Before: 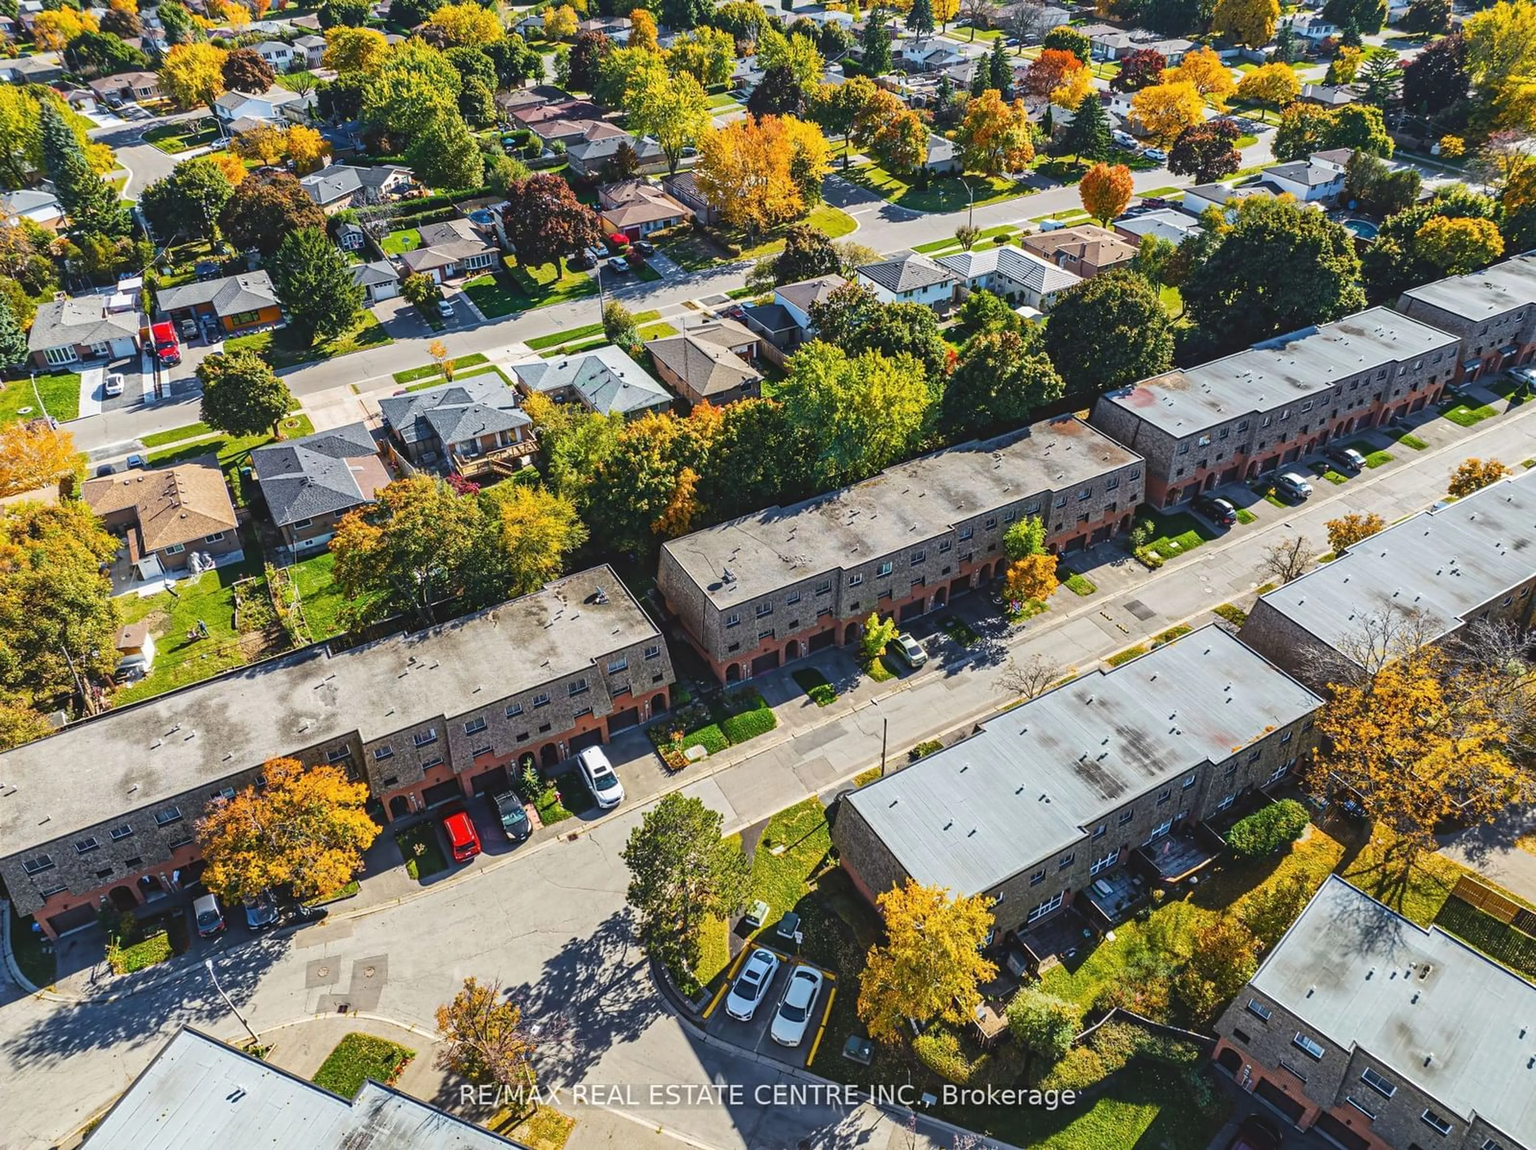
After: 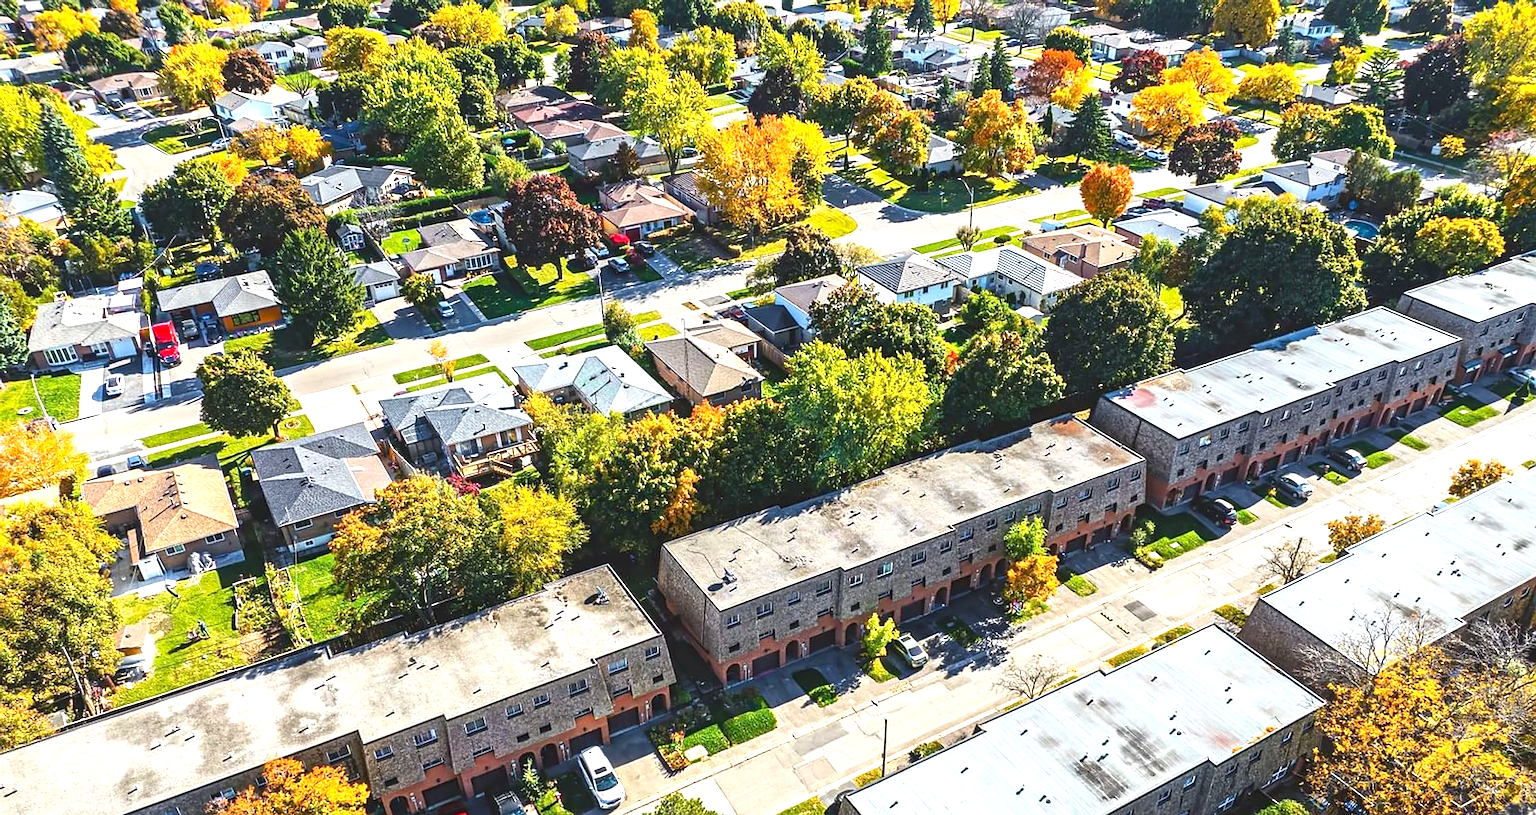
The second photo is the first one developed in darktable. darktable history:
levels: levels [0, 0.394, 0.787]
sharpen: on, module defaults
crop: right 0%, bottom 29.087%
